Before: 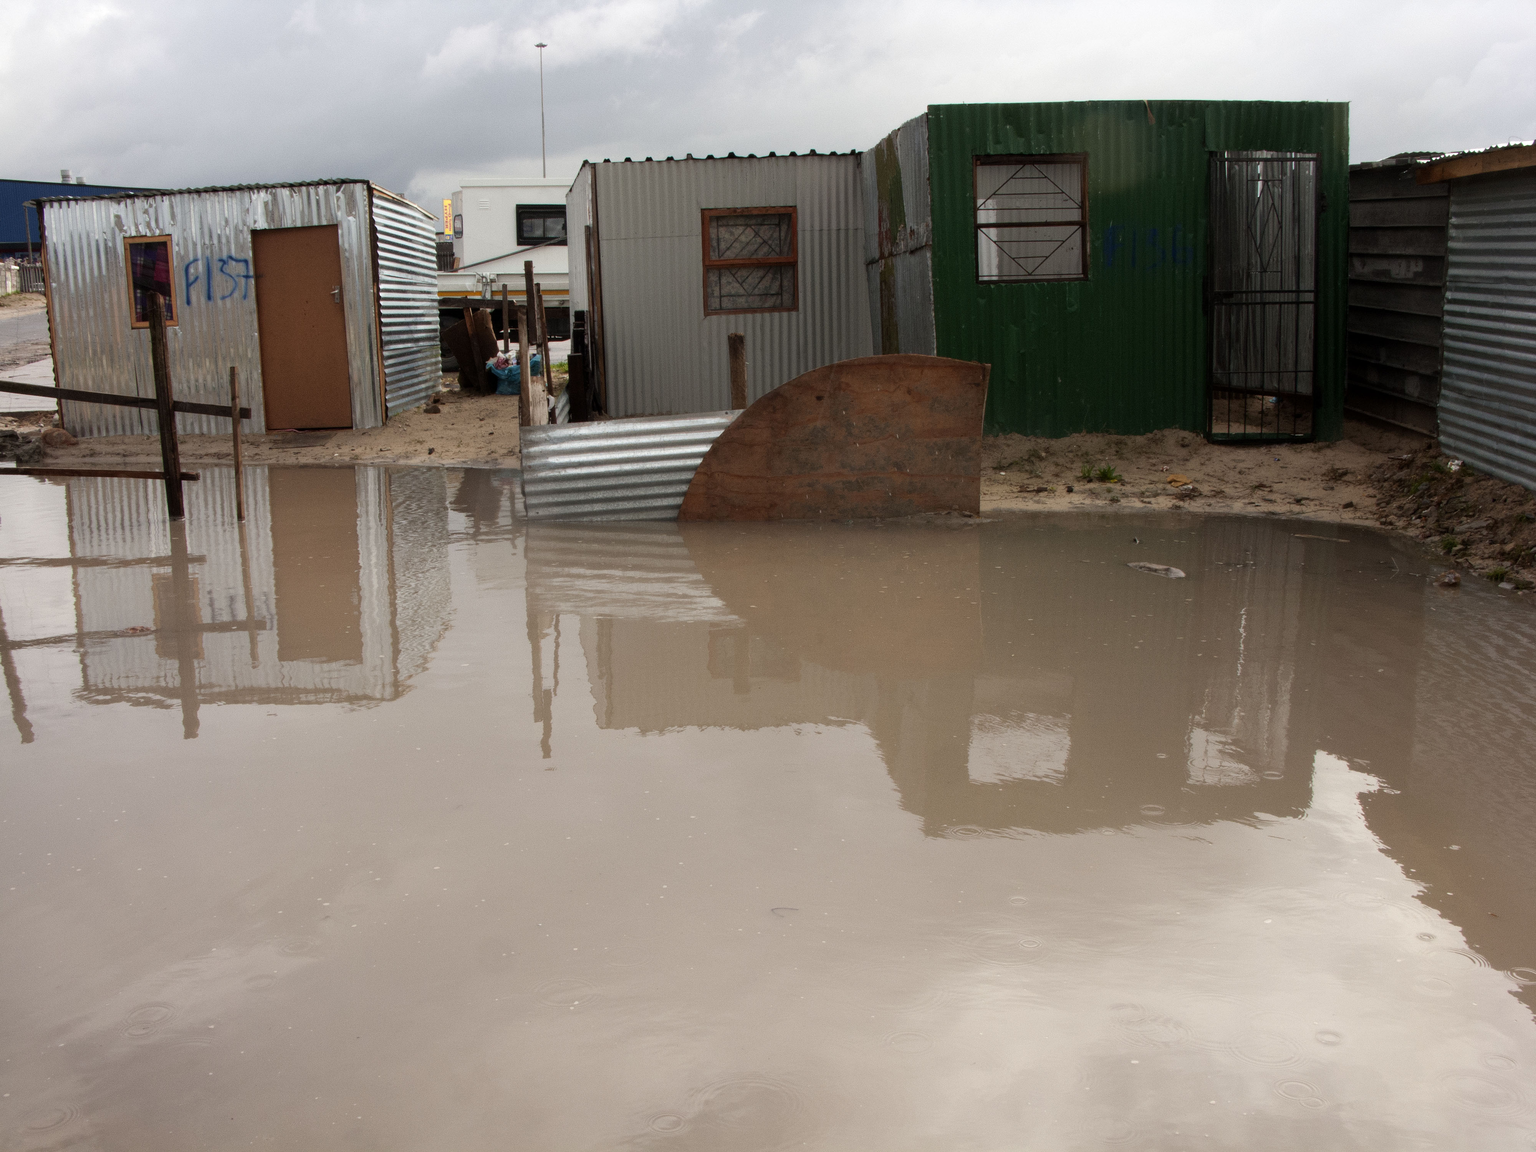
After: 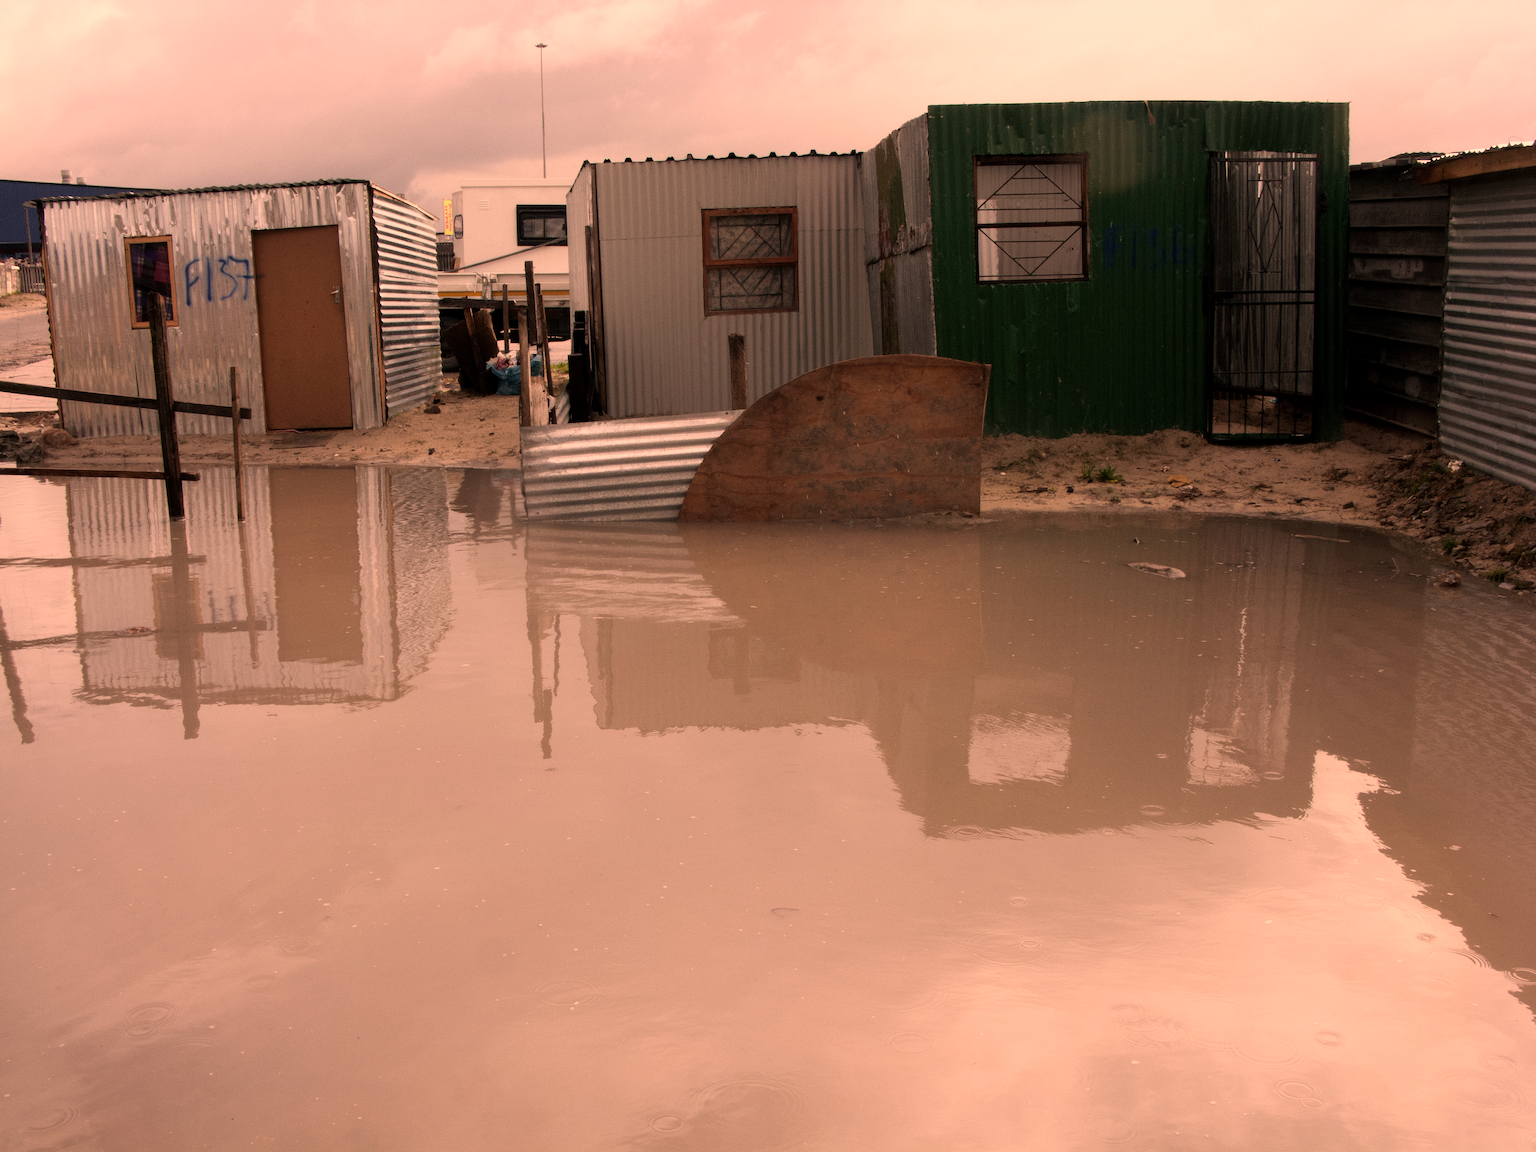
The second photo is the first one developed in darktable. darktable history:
color correction: highlights a* 39.58, highlights b* 39.89, saturation 0.688
